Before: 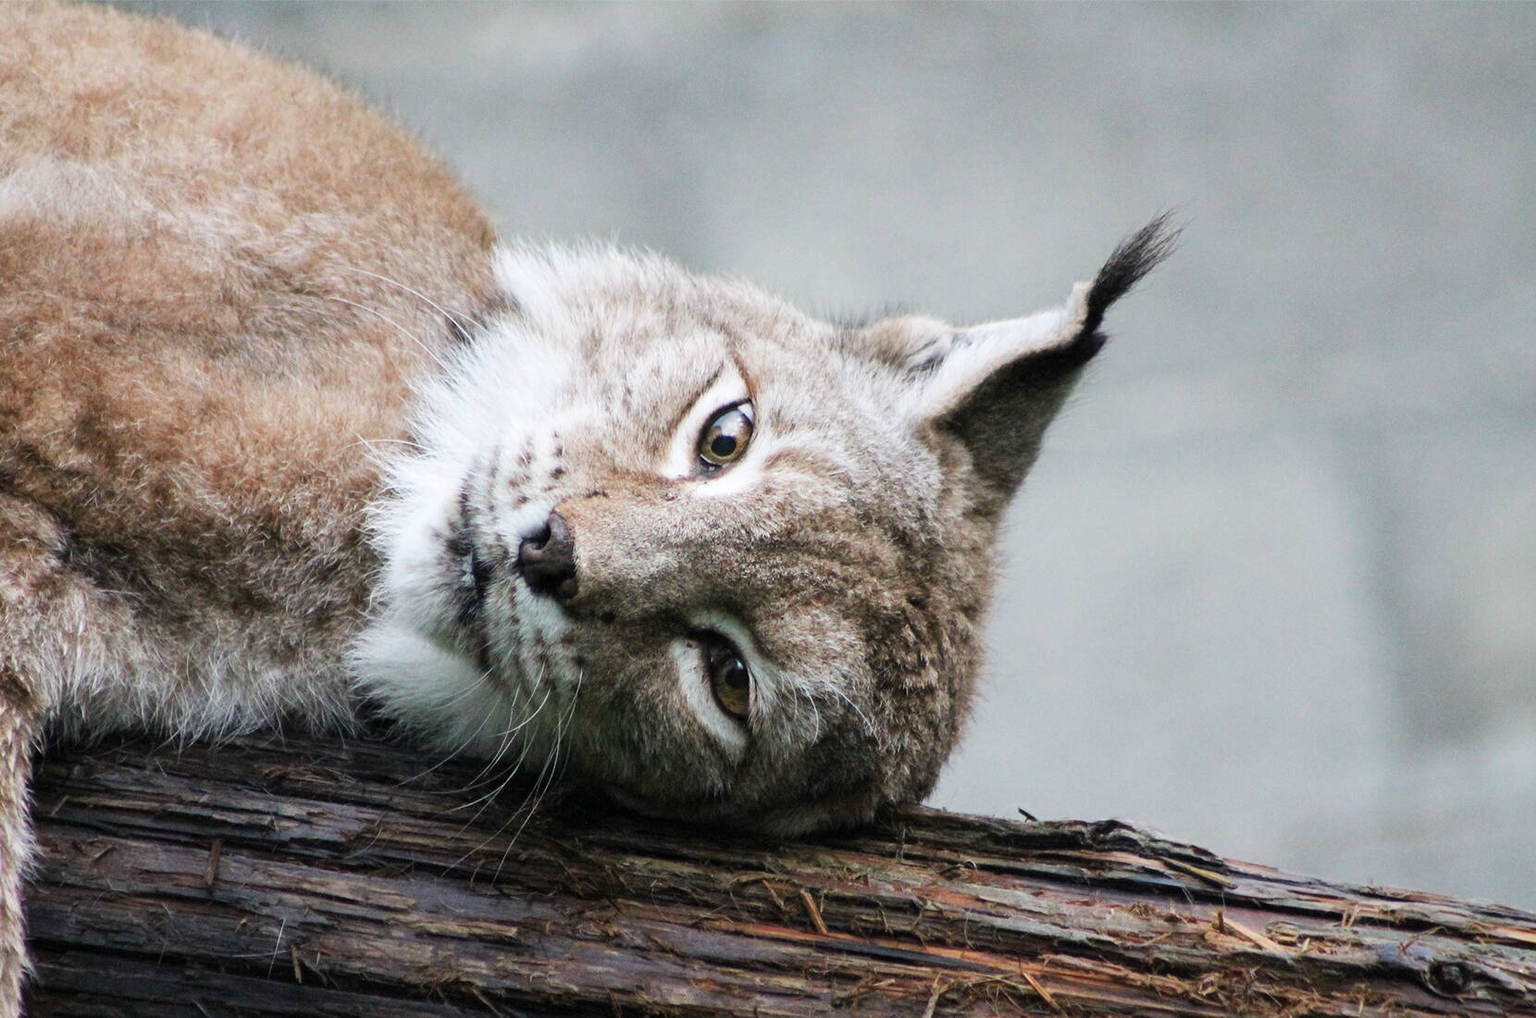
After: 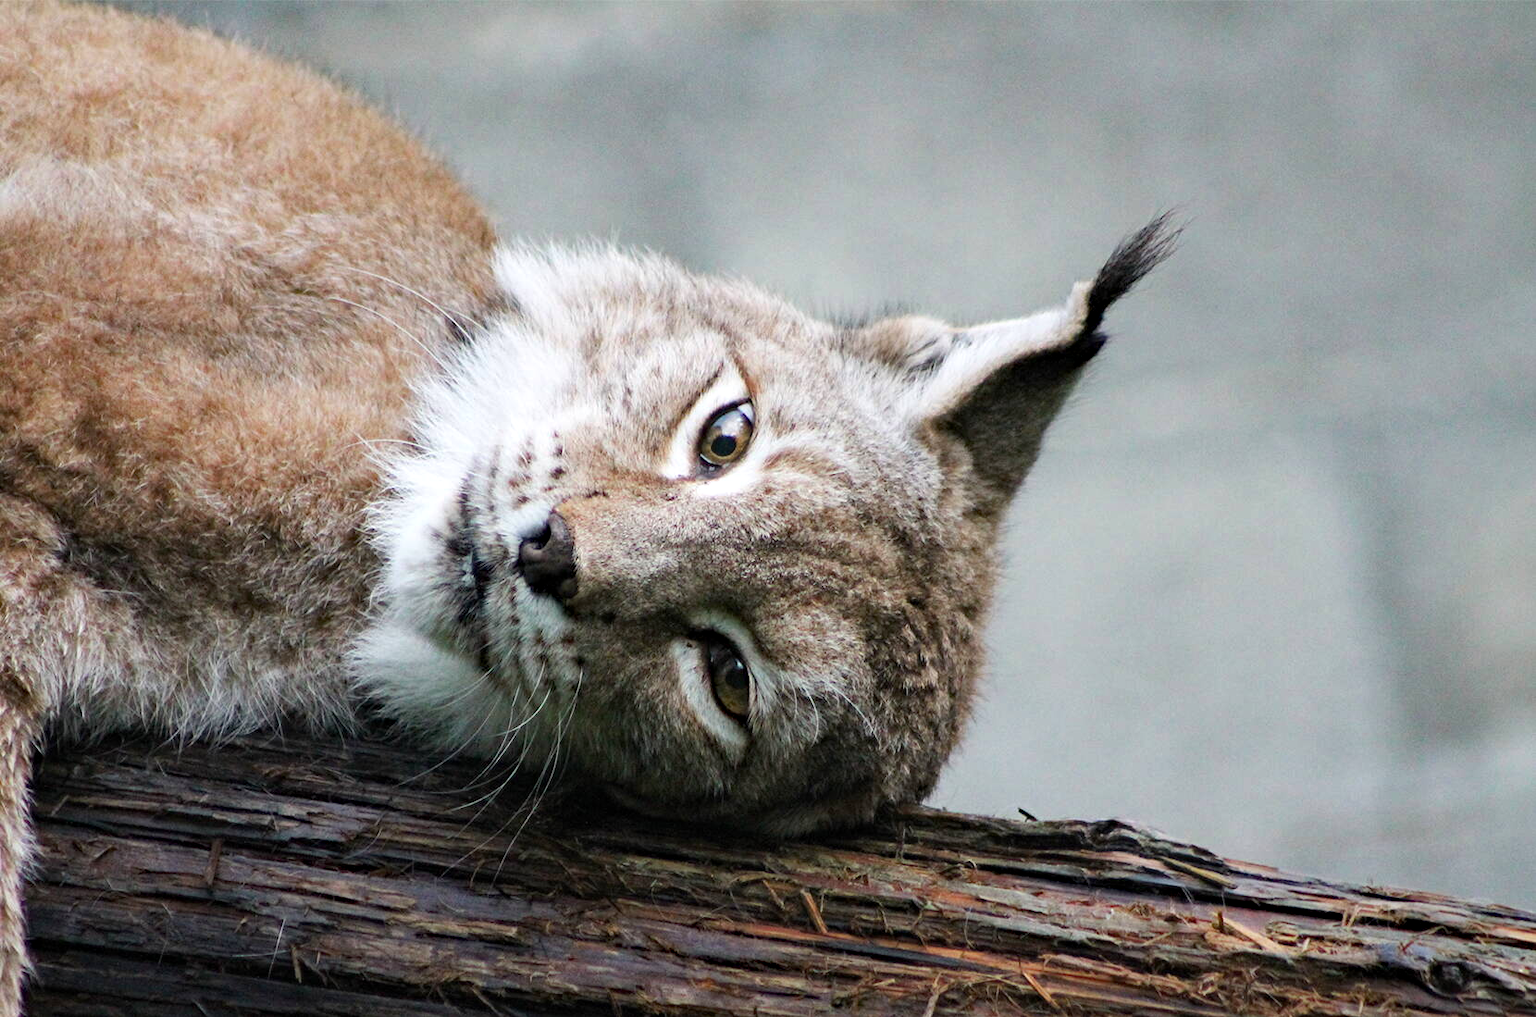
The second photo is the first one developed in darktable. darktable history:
haze removal: strength 0.29, distance 0.25, compatibility mode true, adaptive false
white balance: emerald 1
